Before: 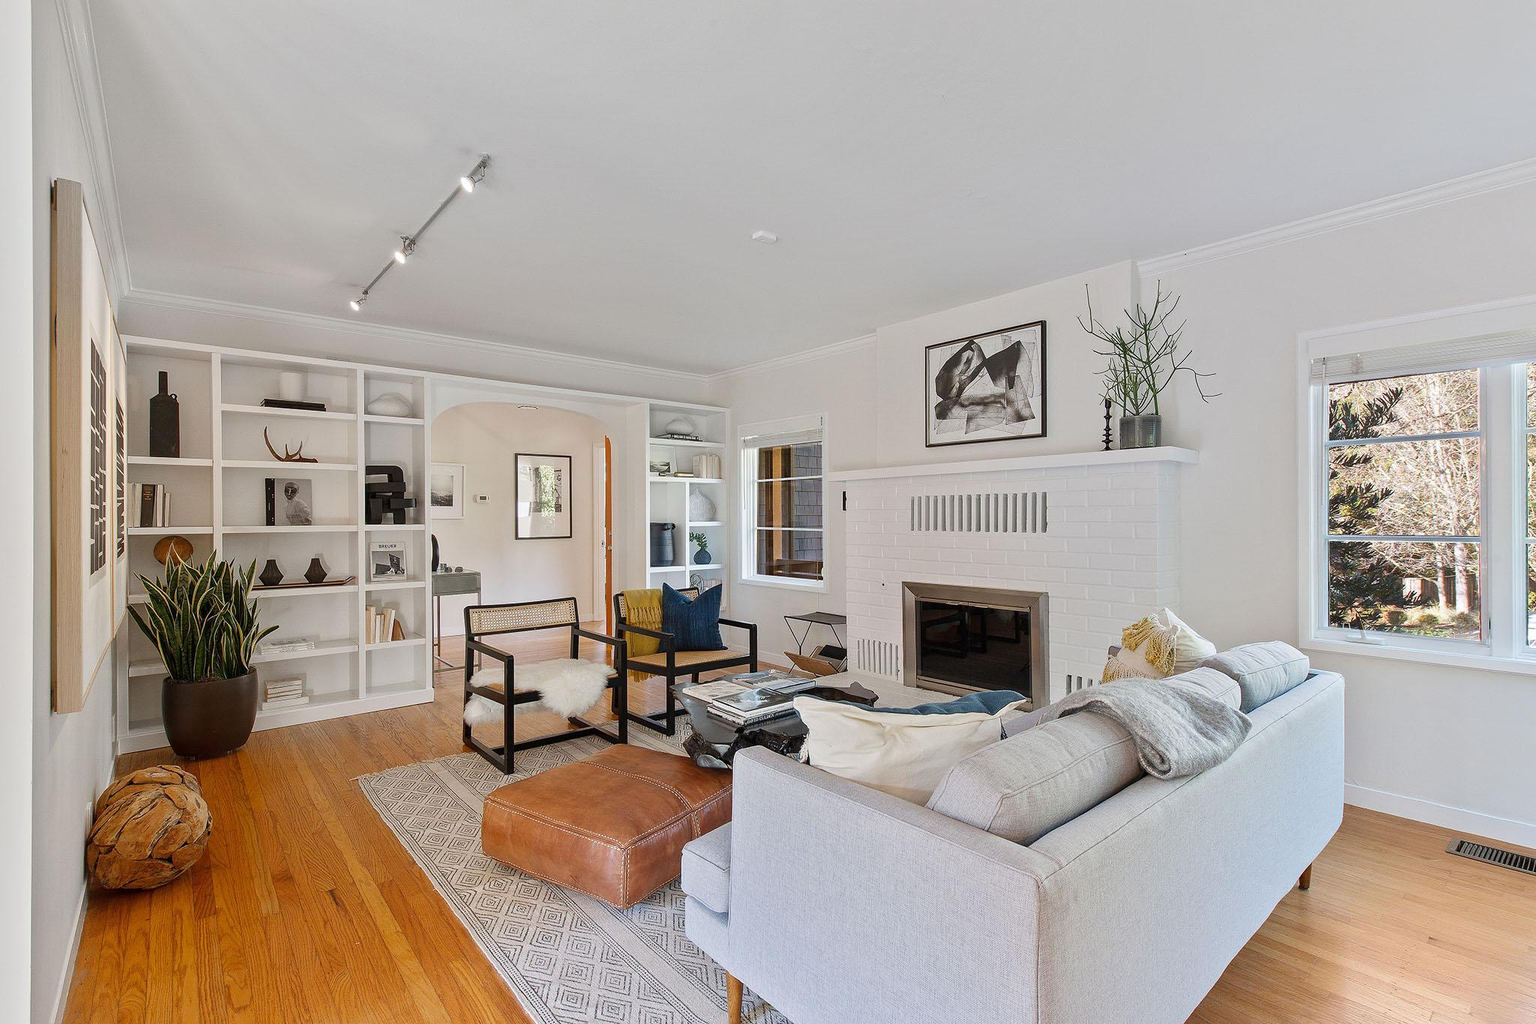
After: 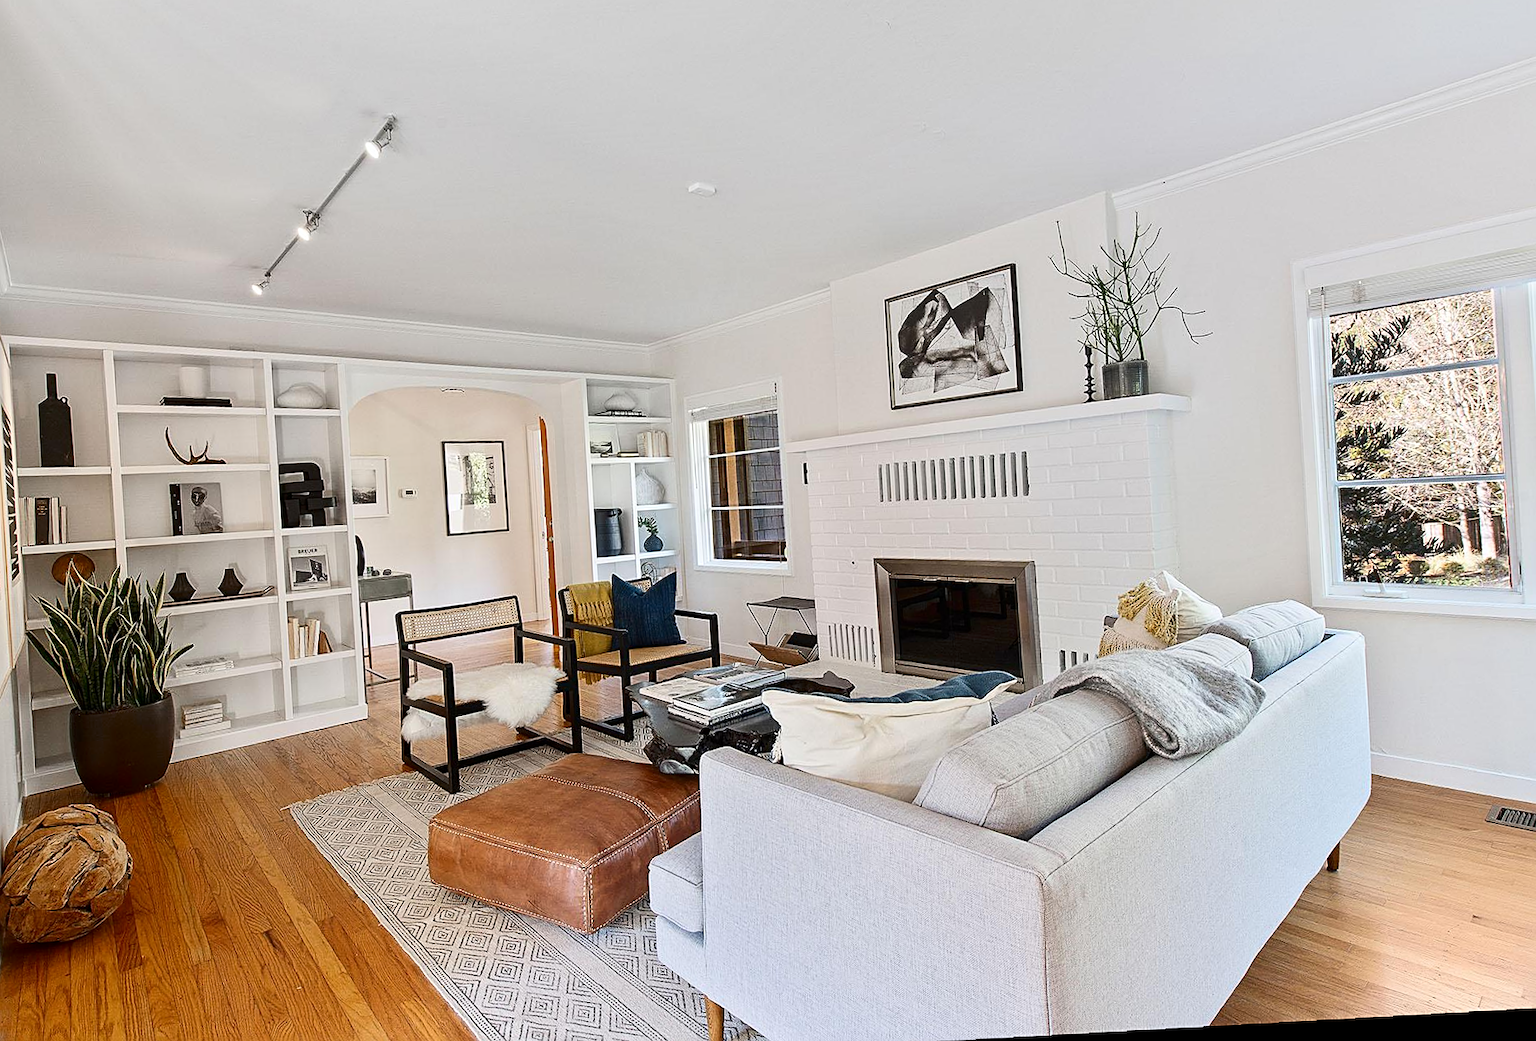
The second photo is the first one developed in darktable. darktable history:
crop and rotate: angle 1.96°, left 5.673%, top 5.673%
rotate and perspective: rotation -1.24°, automatic cropping off
sharpen: on, module defaults
contrast brightness saturation: contrast 0.22
